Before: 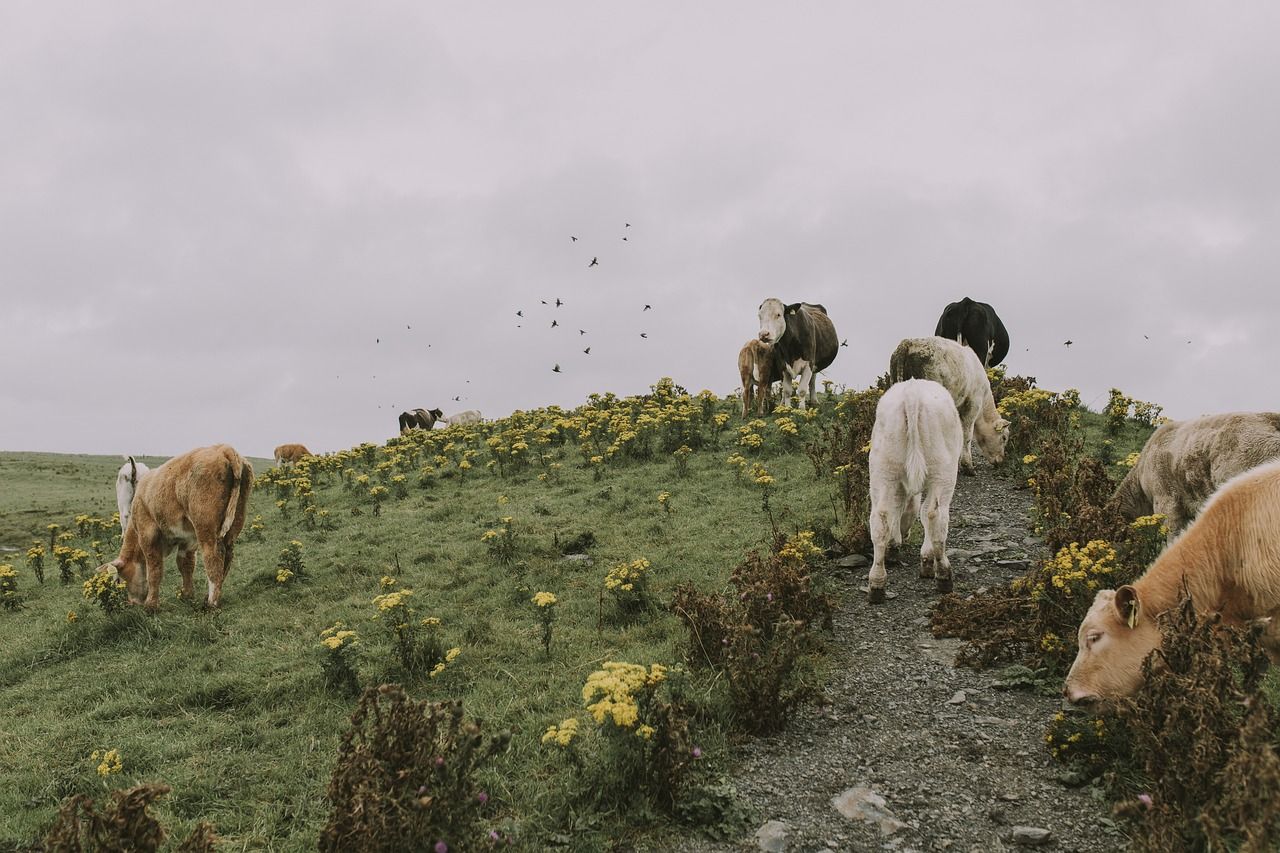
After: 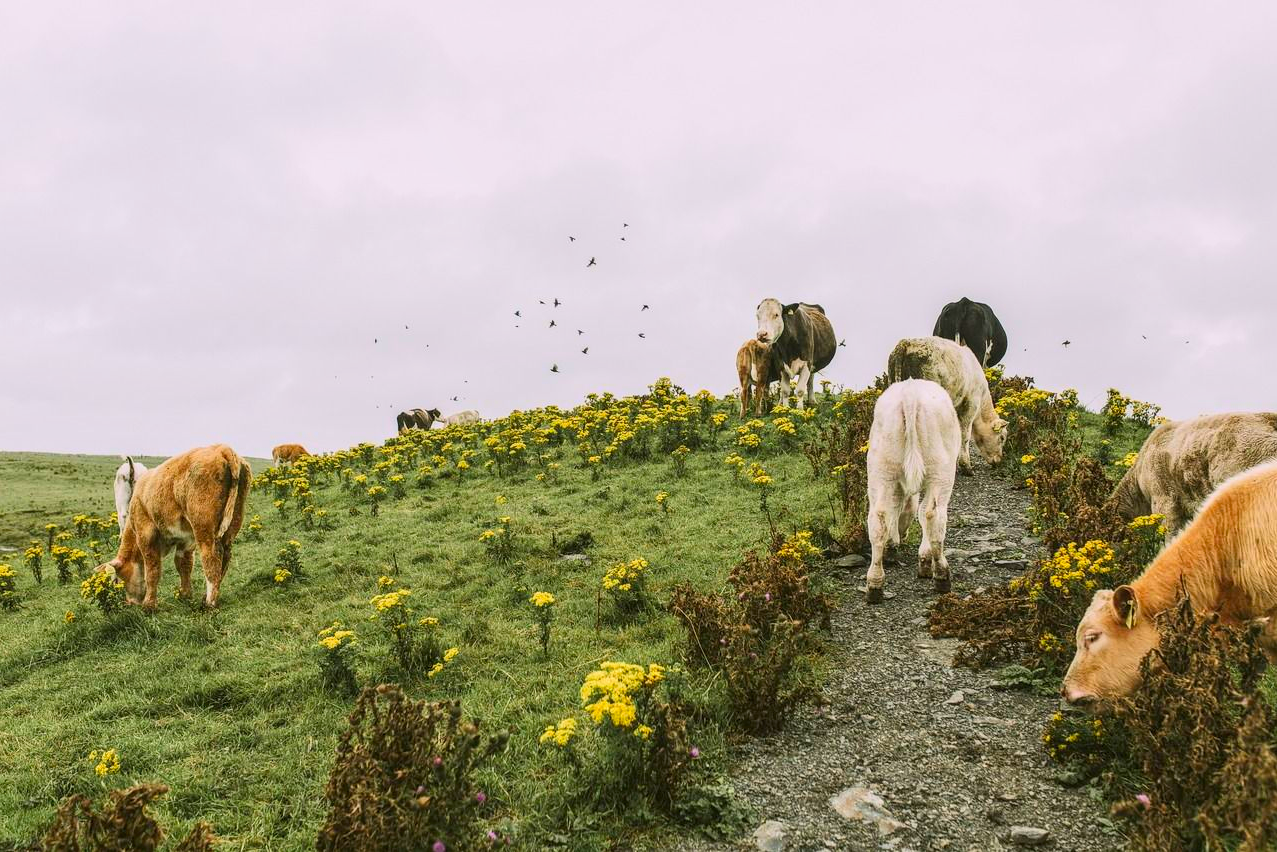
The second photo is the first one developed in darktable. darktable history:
local contrast: on, module defaults
contrast brightness saturation: contrast 0.203, brightness 0.197, saturation 0.812
crop: left 0.181%
